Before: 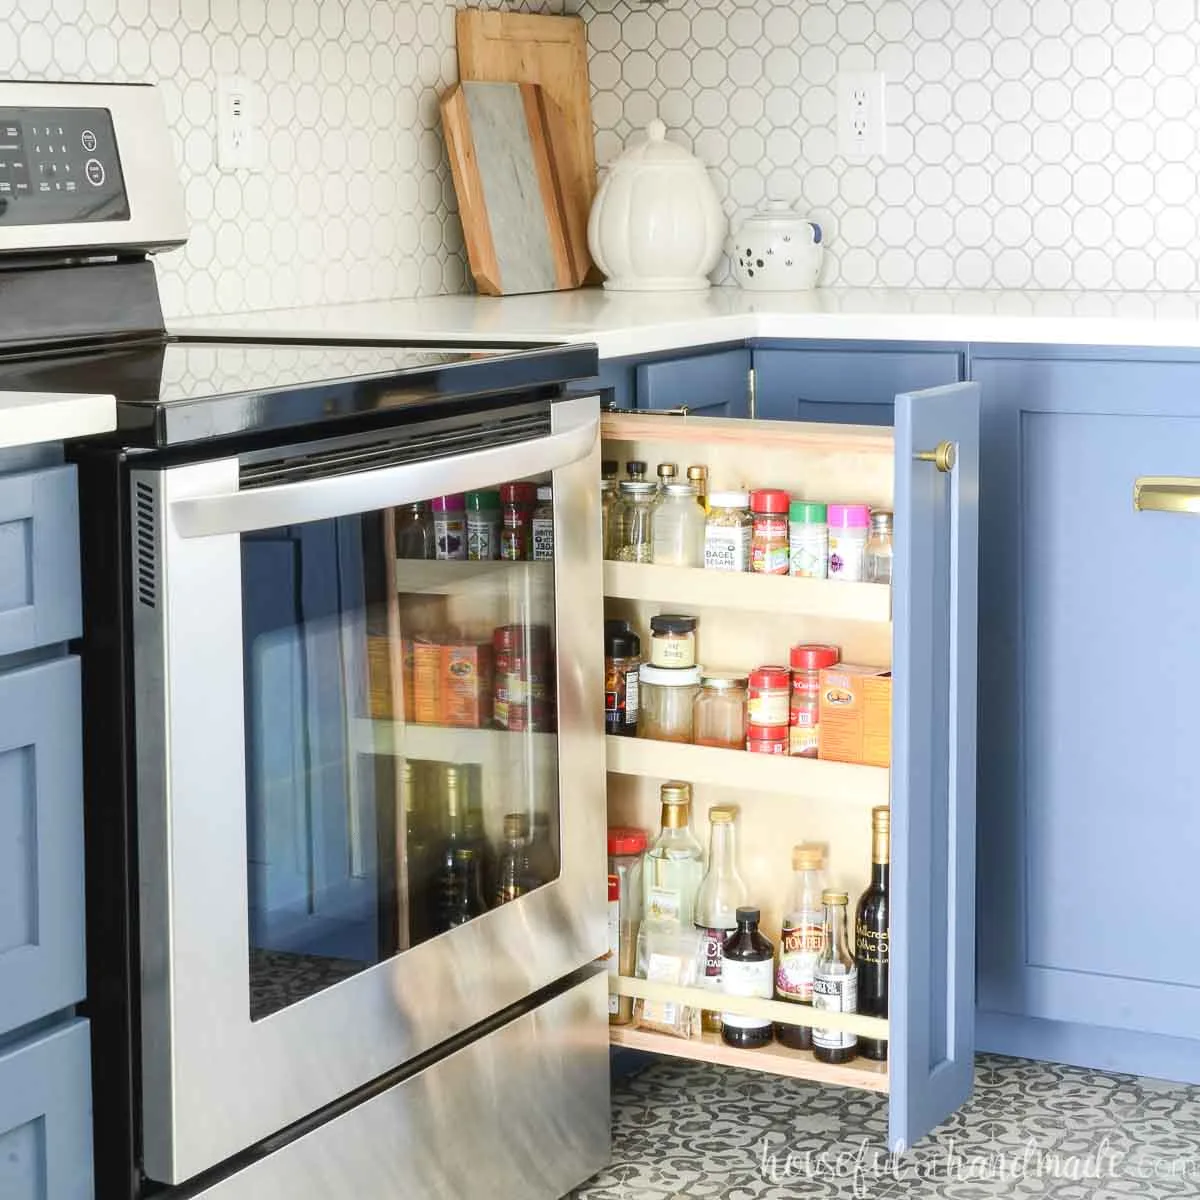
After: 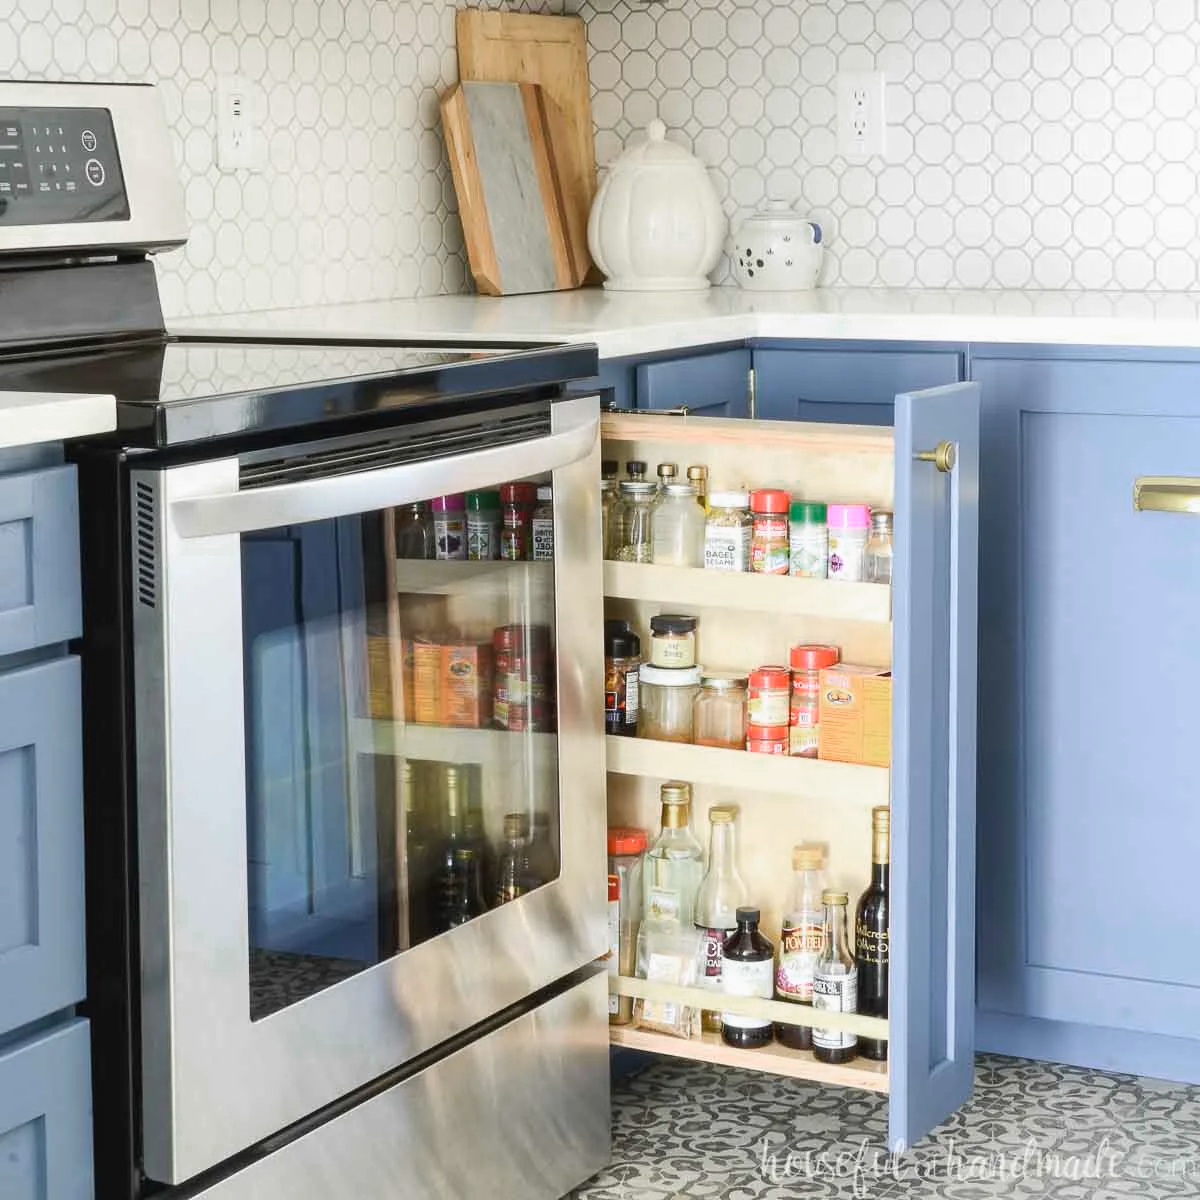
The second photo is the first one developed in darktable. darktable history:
exposure: exposure -0.066 EV, compensate exposure bias true, compensate highlight preservation false
color zones: curves: ch0 [(0, 0.558) (0.143, 0.548) (0.286, 0.447) (0.429, 0.259) (0.571, 0.5) (0.714, 0.5) (0.857, 0.593) (1, 0.558)]; ch1 [(0, 0.543) (0.01, 0.544) (0.12, 0.492) (0.248, 0.458) (0.5, 0.534) (0.748, 0.5) (0.99, 0.469) (1, 0.543)]; ch2 [(0, 0.507) (0.143, 0.522) (0.286, 0.505) (0.429, 0.5) (0.571, 0.5) (0.714, 0.5) (0.857, 0.5) (1, 0.507)]
